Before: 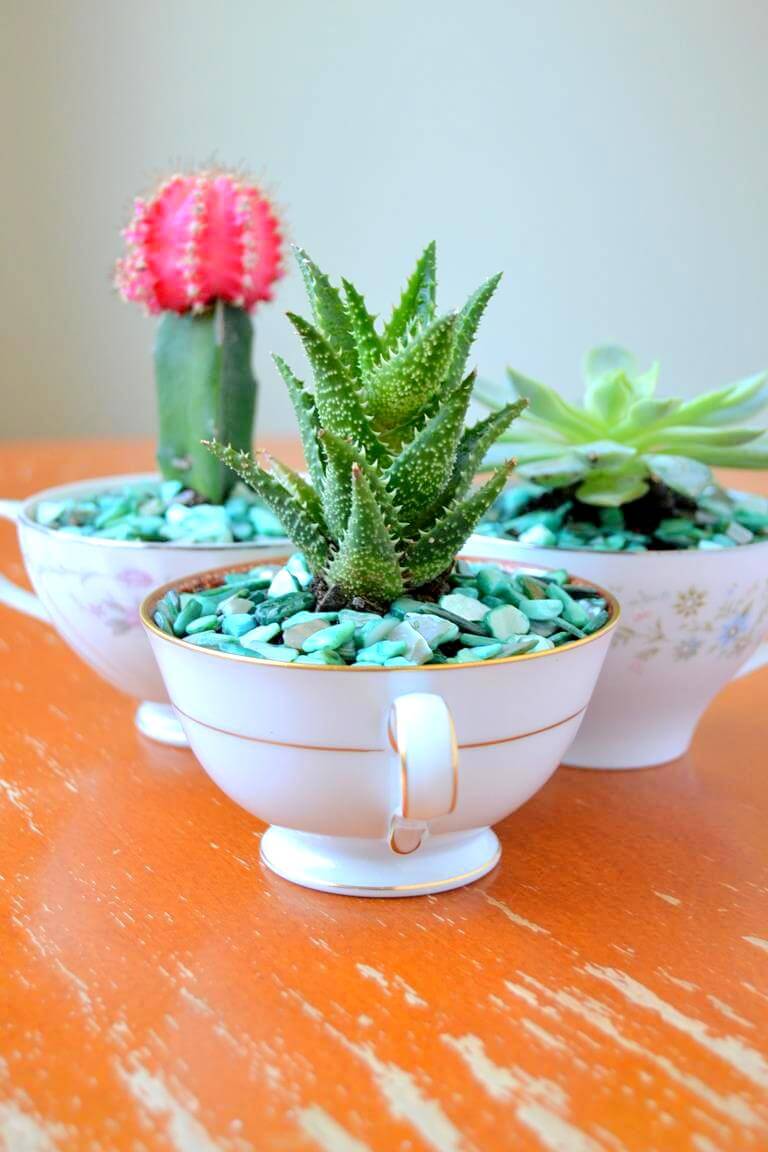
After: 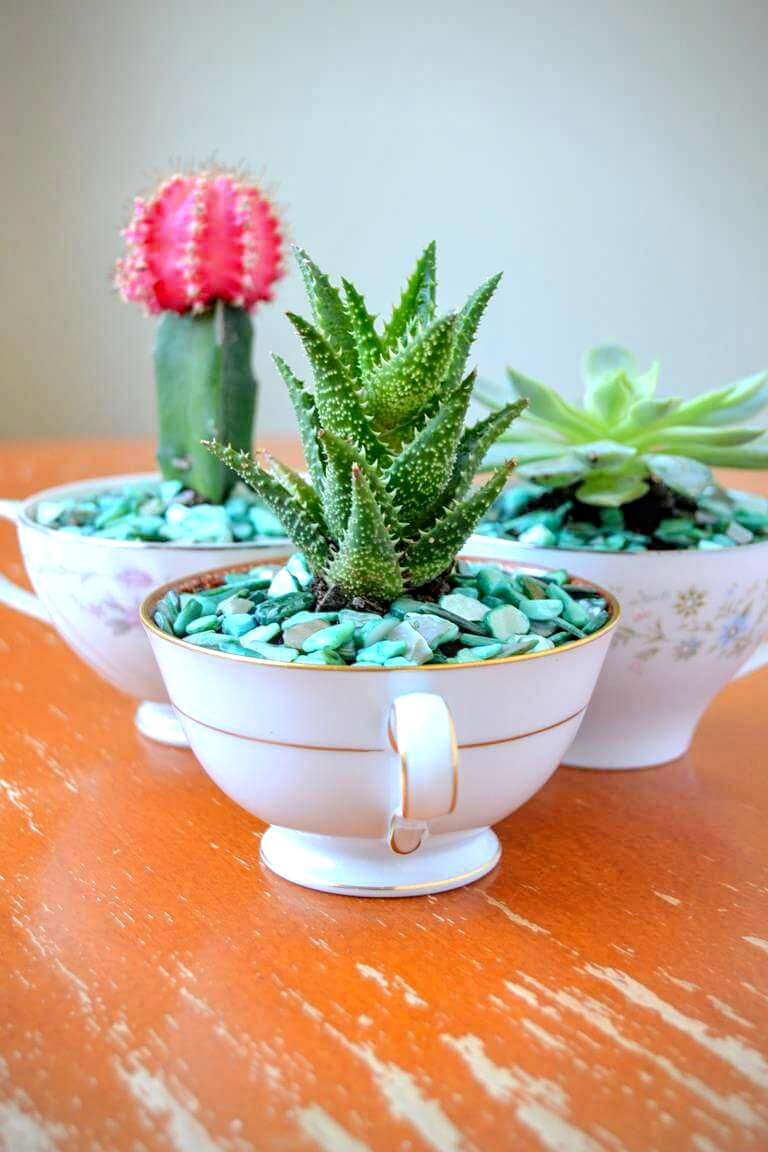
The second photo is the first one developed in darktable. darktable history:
local contrast: on, module defaults
contrast equalizer: octaves 7, y [[0.5, 0.502, 0.506, 0.511, 0.52, 0.537], [0.5 ×6], [0.505, 0.509, 0.518, 0.534, 0.553, 0.561], [0 ×6], [0 ×6]]
vignetting: fall-off radius 60.92%
